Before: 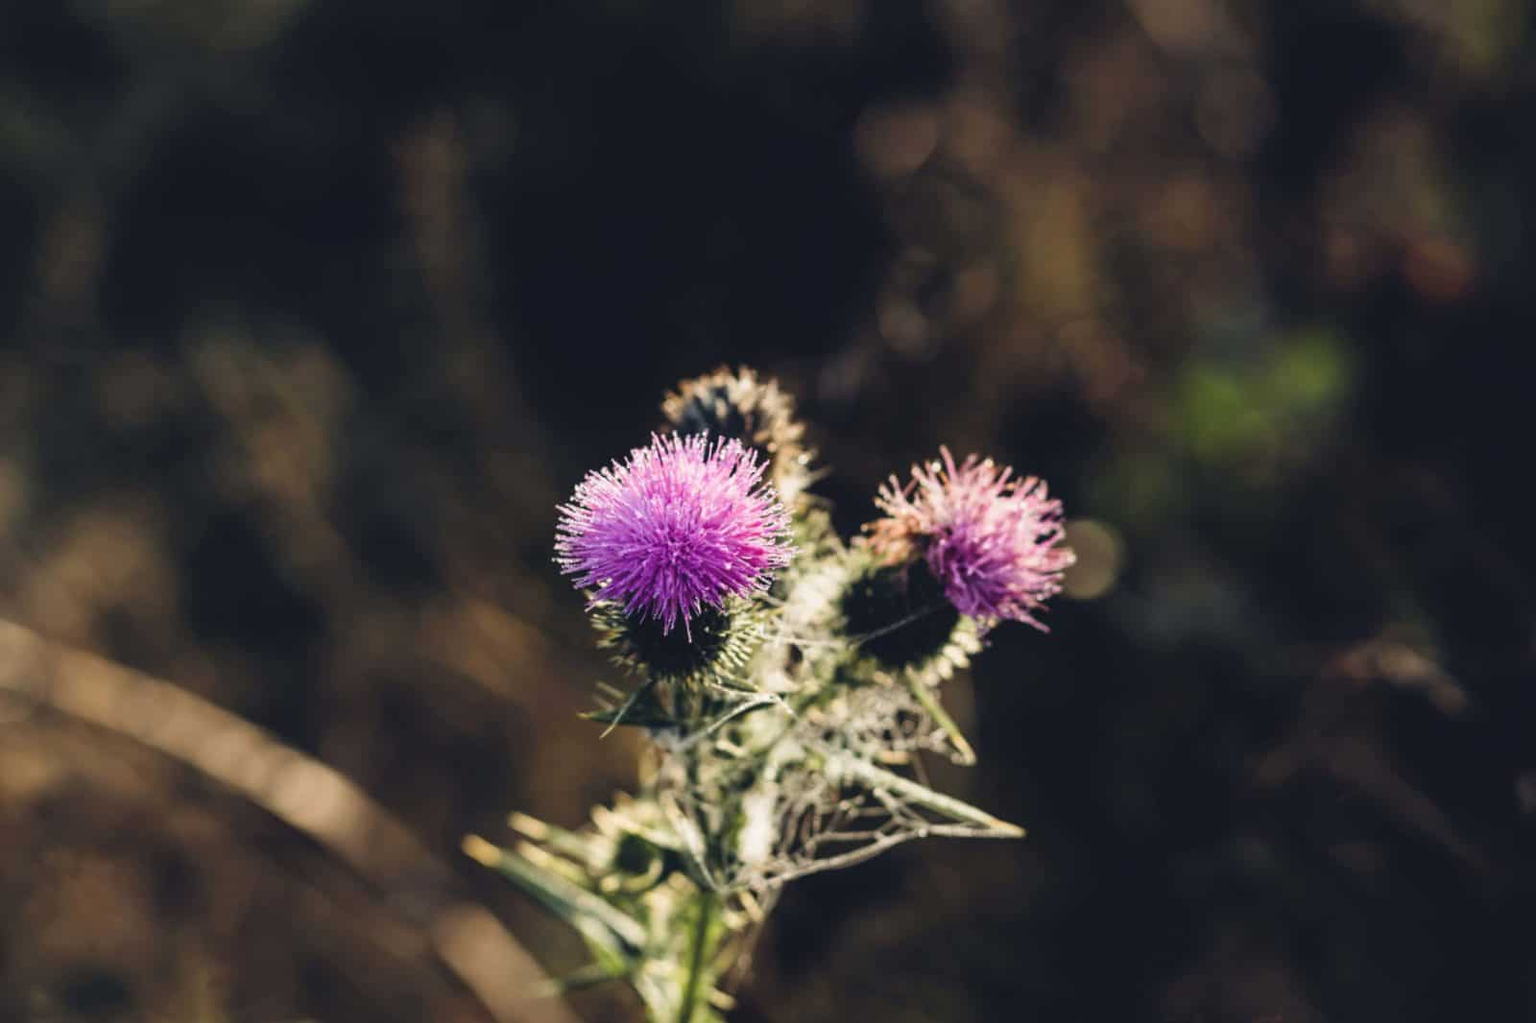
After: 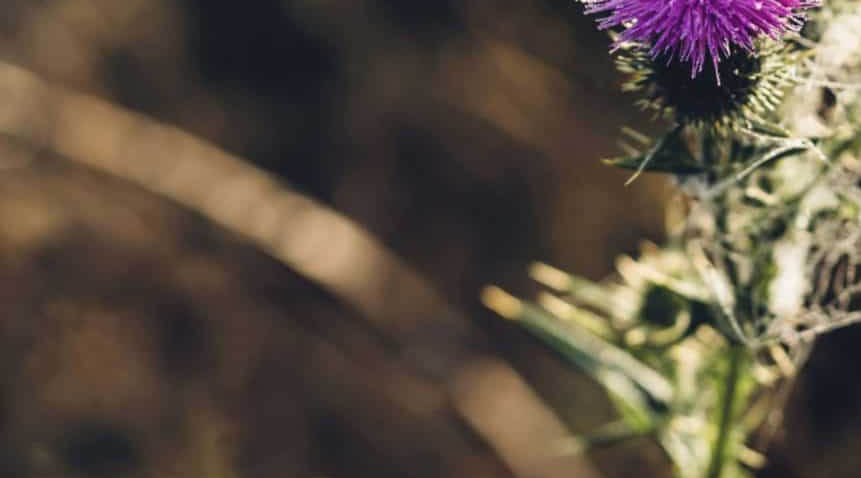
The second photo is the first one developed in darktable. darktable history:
exposure: compensate highlight preservation false
crop and rotate: top 54.853%, right 46.129%, bottom 0.221%
